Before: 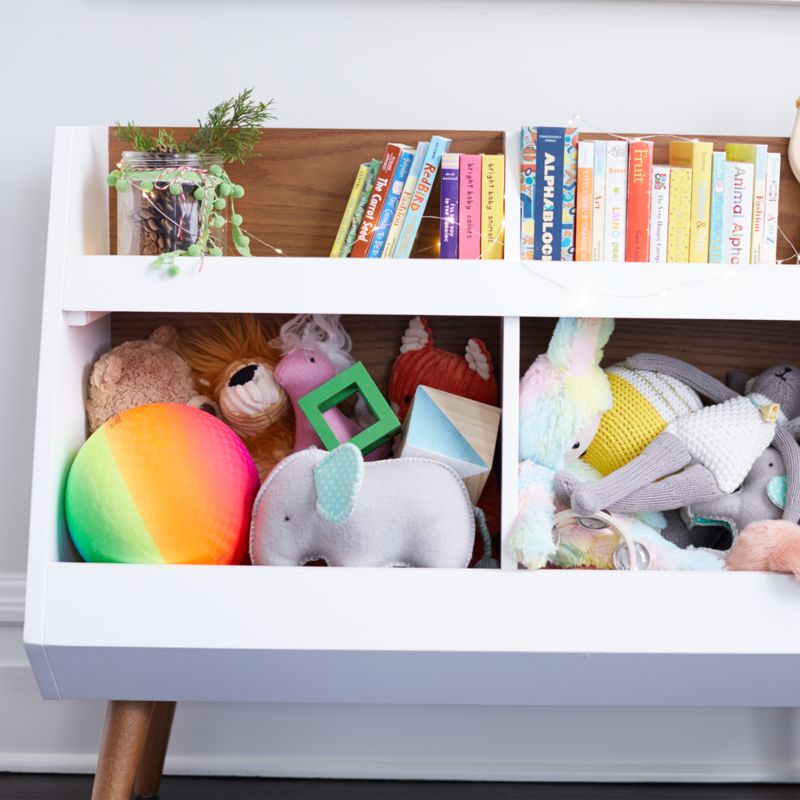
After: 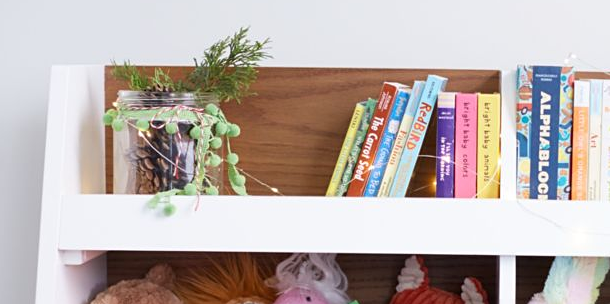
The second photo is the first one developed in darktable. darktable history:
sharpen: amount 0.2
tone equalizer: on, module defaults
crop: left 0.579%, top 7.627%, right 23.167%, bottom 54.275%
